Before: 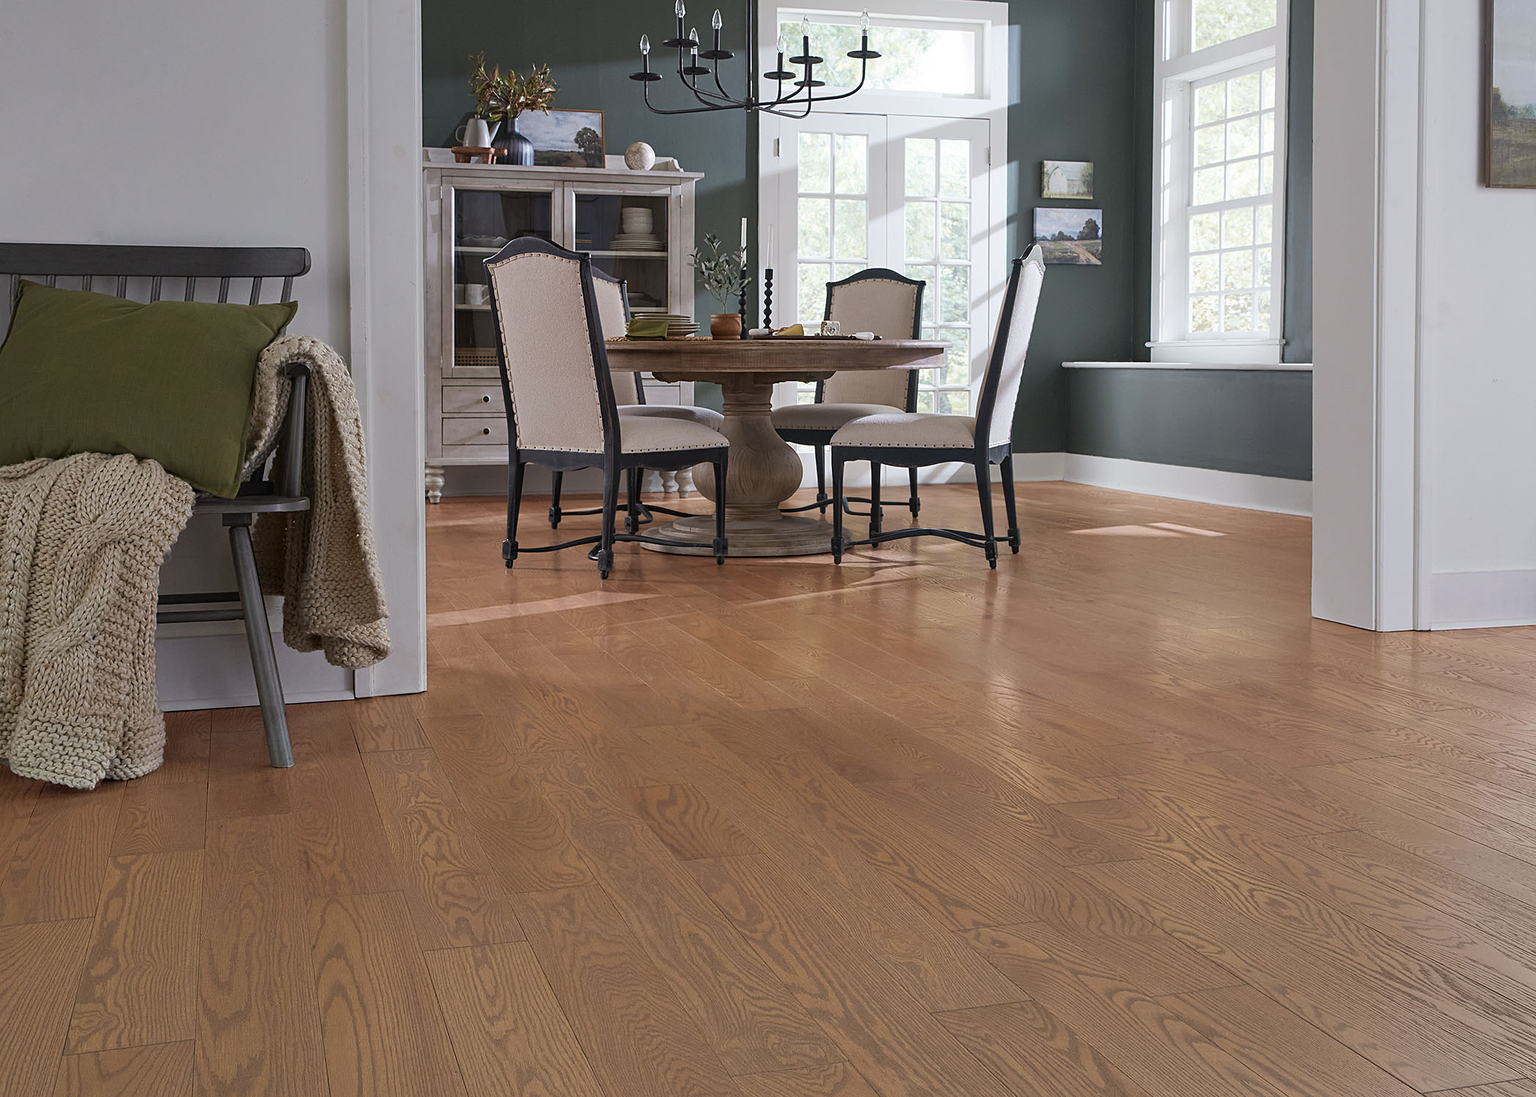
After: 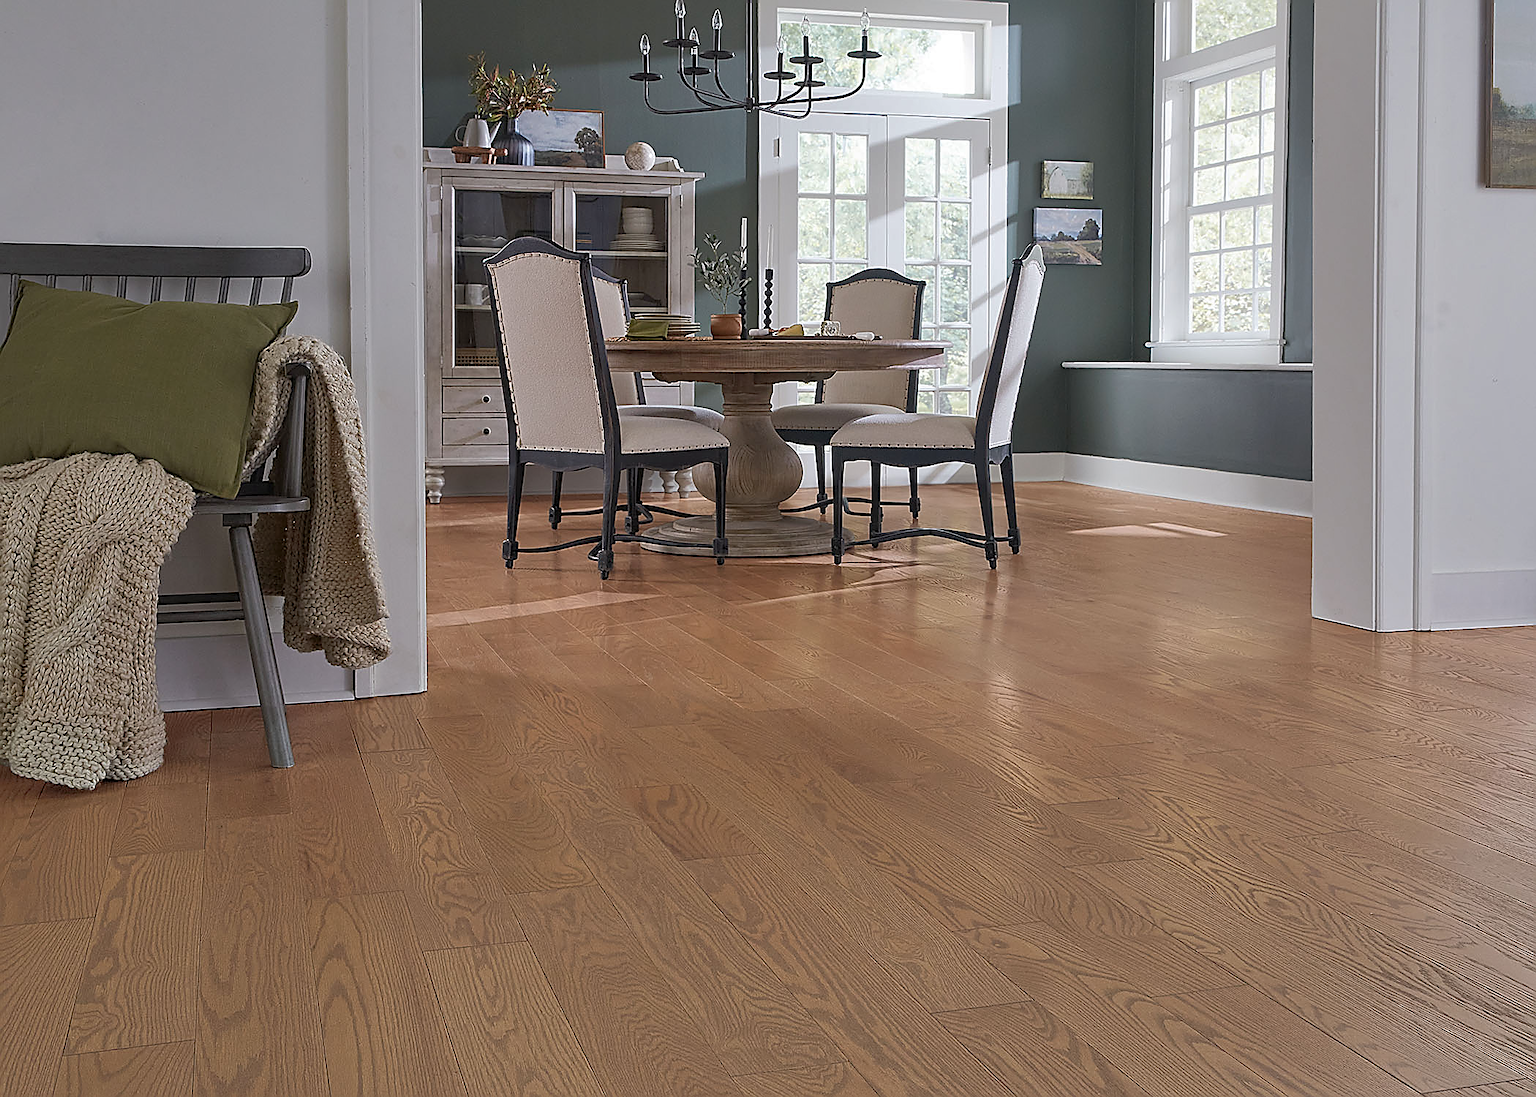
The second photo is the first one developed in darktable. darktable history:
sharpen: radius 1.386, amount 1.261, threshold 0.748
shadows and highlights: on, module defaults
color correction: highlights b* 0.057
